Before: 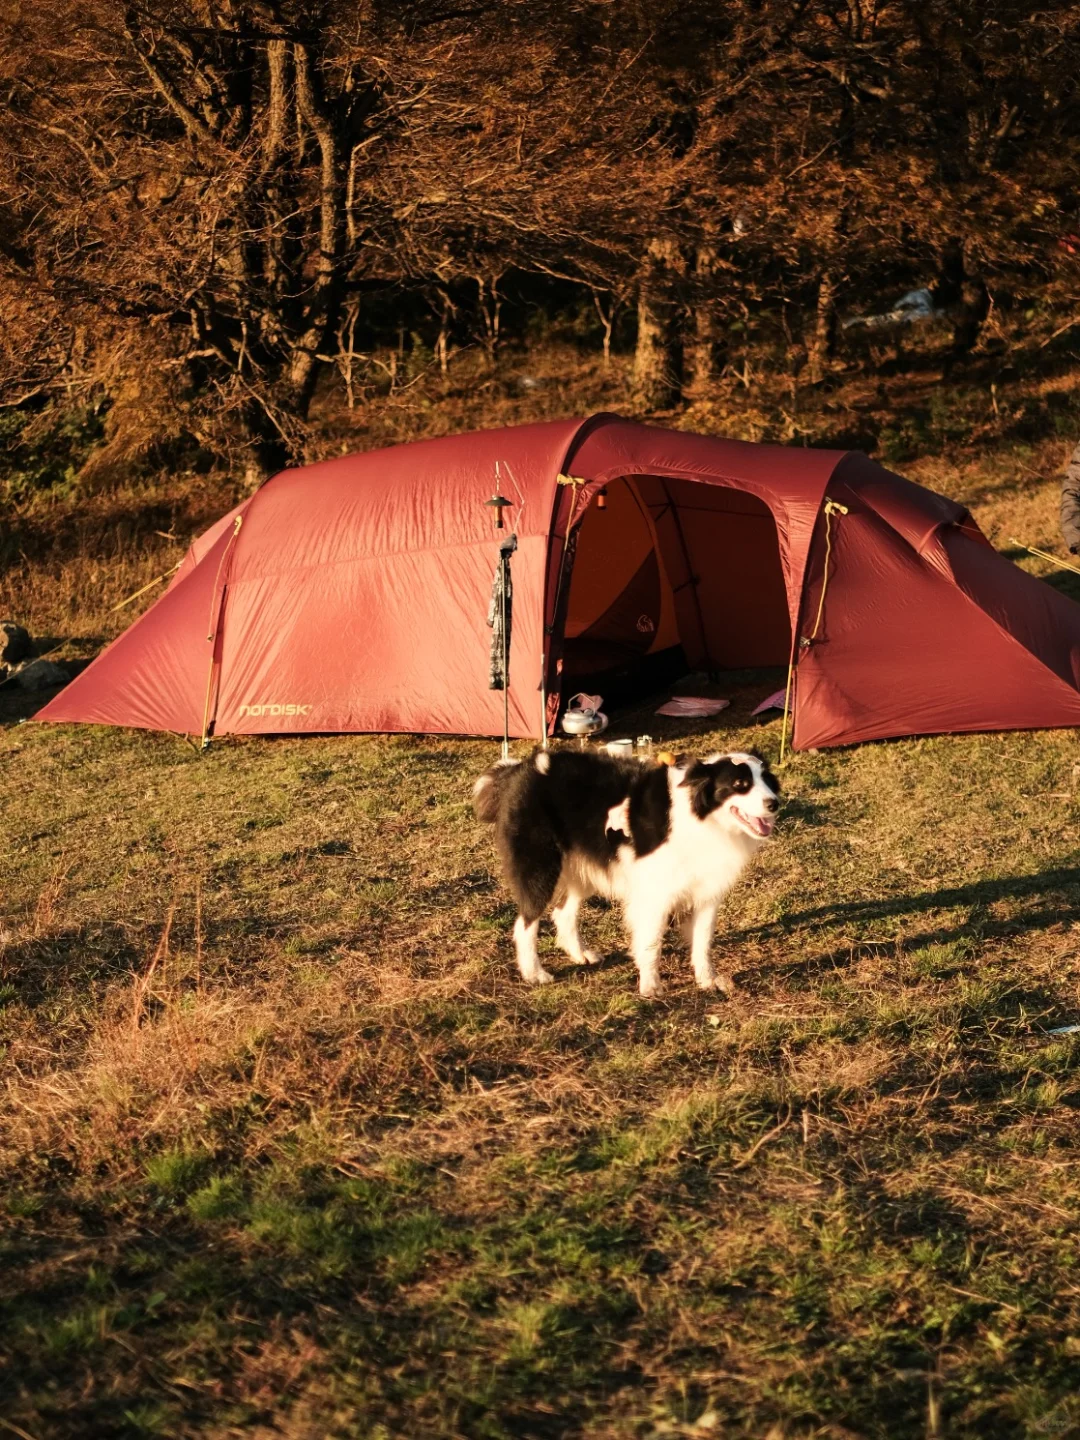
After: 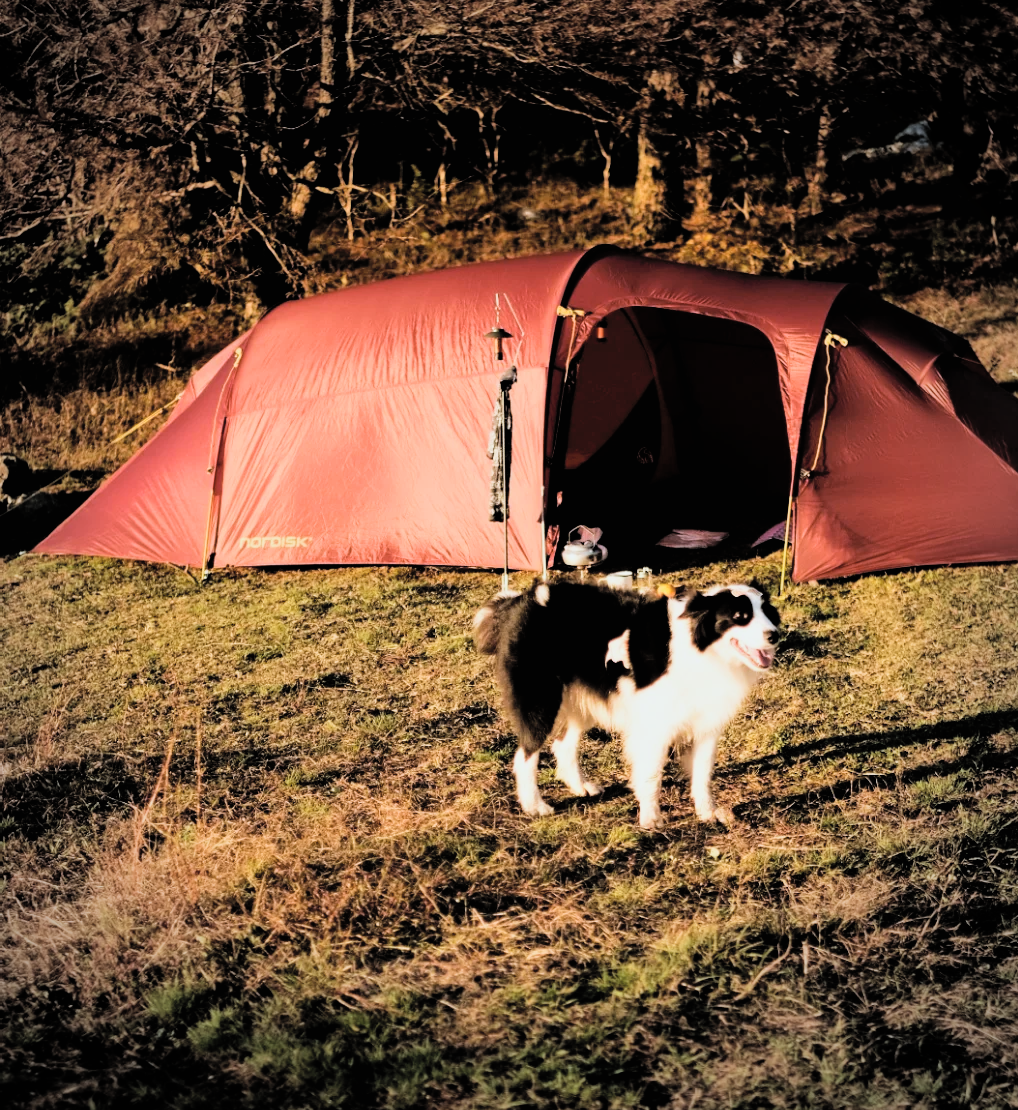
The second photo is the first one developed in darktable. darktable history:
vignetting: fall-off start 71.74%
white balance: red 0.954, blue 1.079
color balance rgb: linear chroma grading › global chroma 10%, global vibrance 10%, contrast 15%, saturation formula JzAzBz (2021)
filmic rgb: black relative exposure -5 EV, hardness 2.88, contrast 1.3, highlights saturation mix -30%
exposure: compensate highlight preservation false
contrast brightness saturation: brightness 0.15
crop and rotate: angle 0.03°, top 11.643%, right 5.651%, bottom 11.189%
tone equalizer: on, module defaults
